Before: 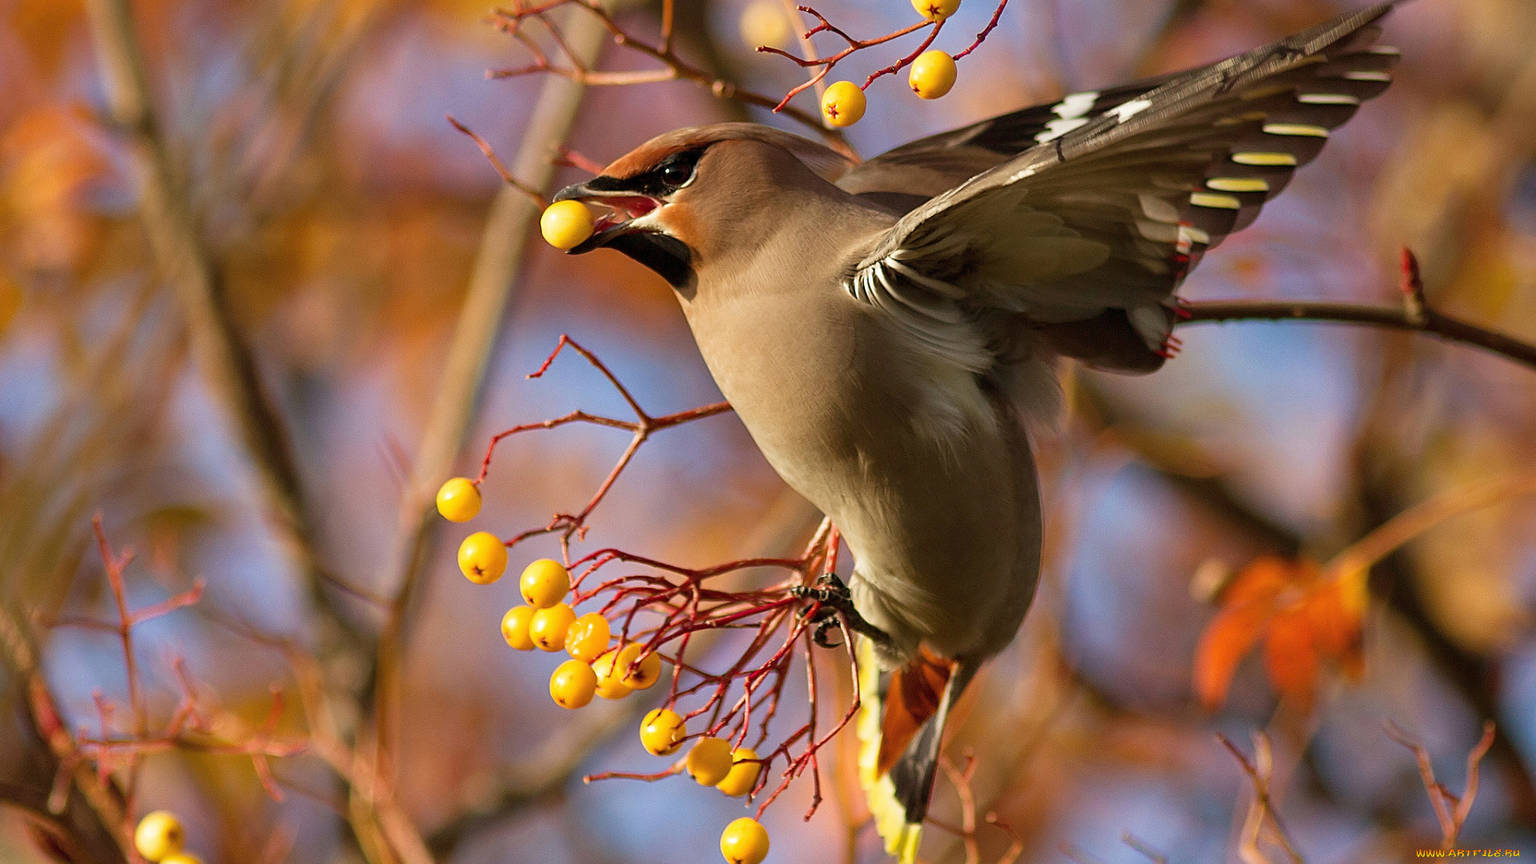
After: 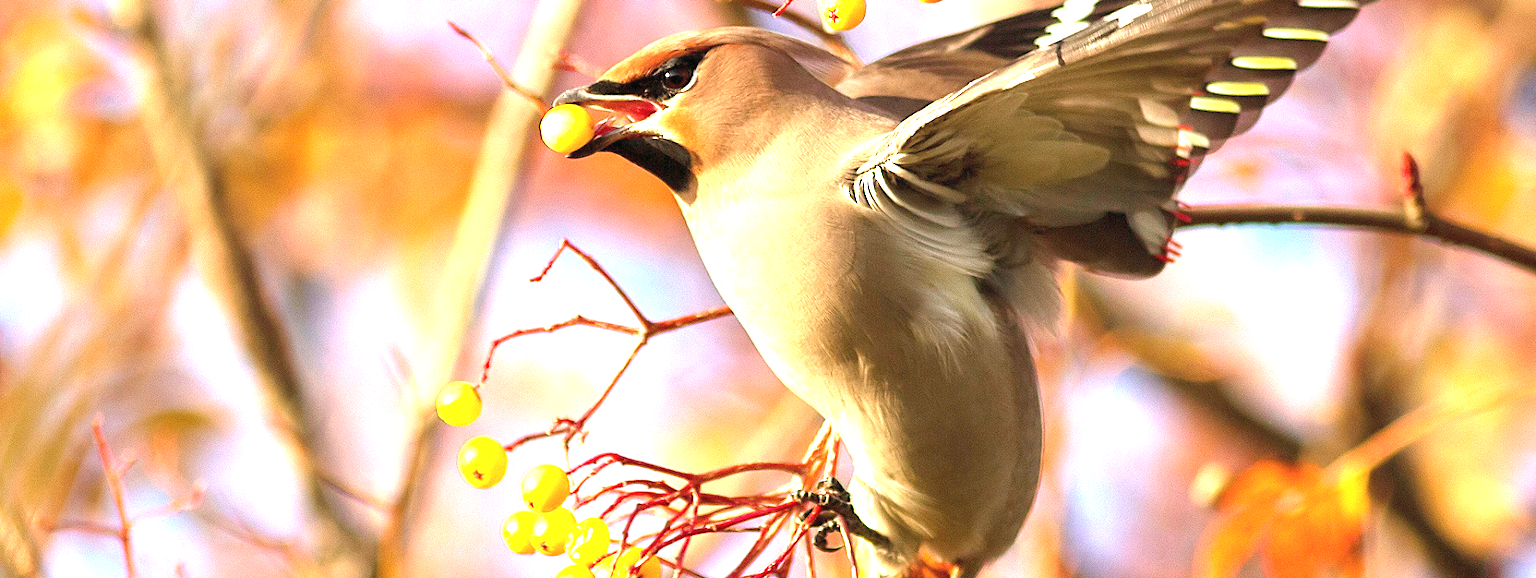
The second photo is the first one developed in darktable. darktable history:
exposure: black level correction 0, exposure 1.987 EV, compensate highlight preservation false
crop: top 11.161%, bottom 21.821%
